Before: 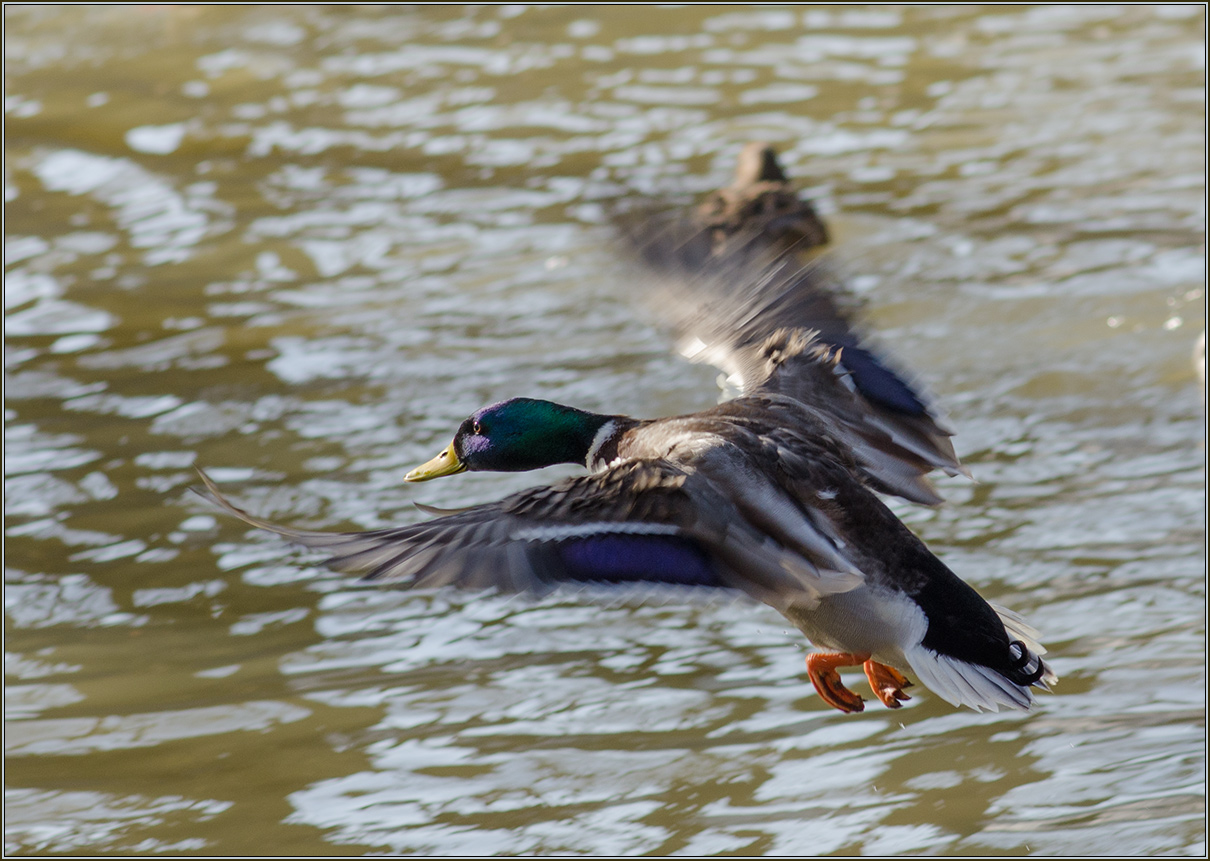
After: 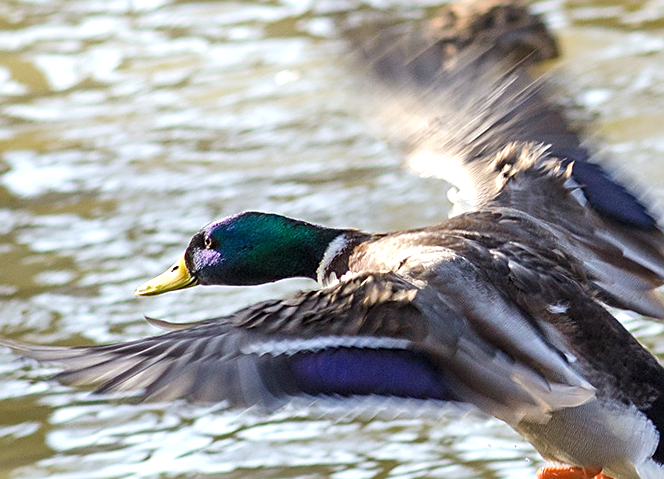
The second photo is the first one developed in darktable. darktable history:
crop and rotate: left 22.24%, top 21.655%, right 22.874%, bottom 22.65%
exposure: black level correction 0, exposure 0.93 EV, compensate highlight preservation false
sharpen: on, module defaults
